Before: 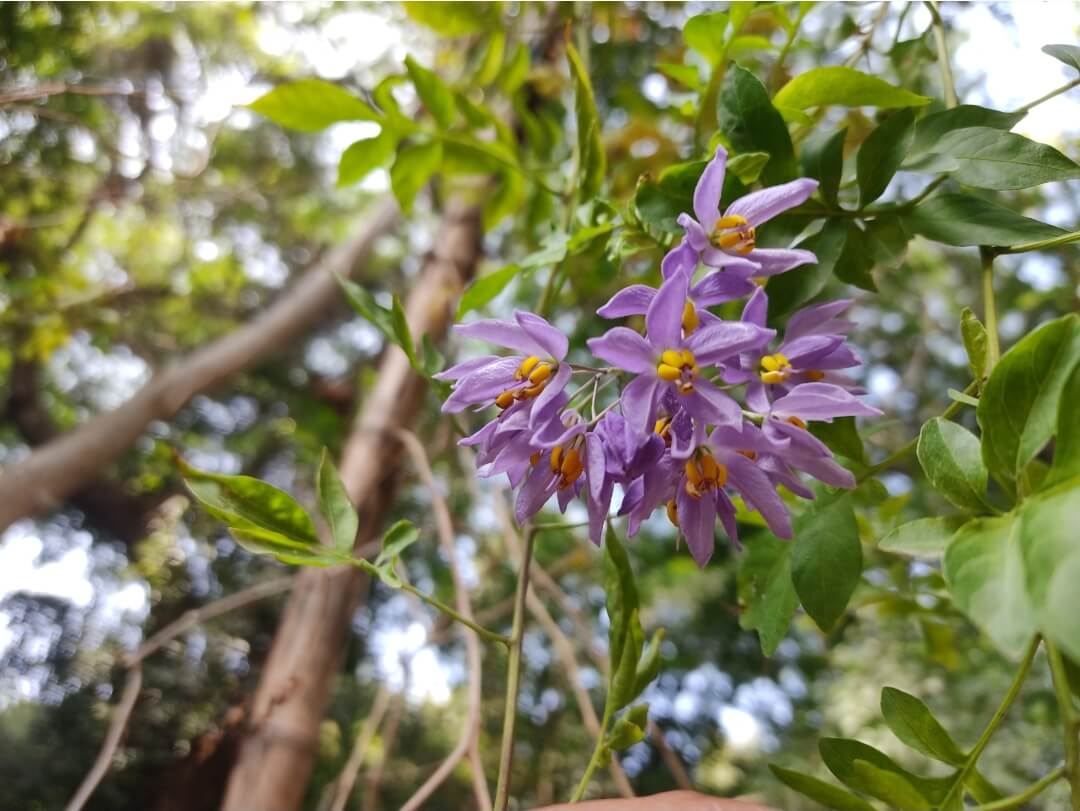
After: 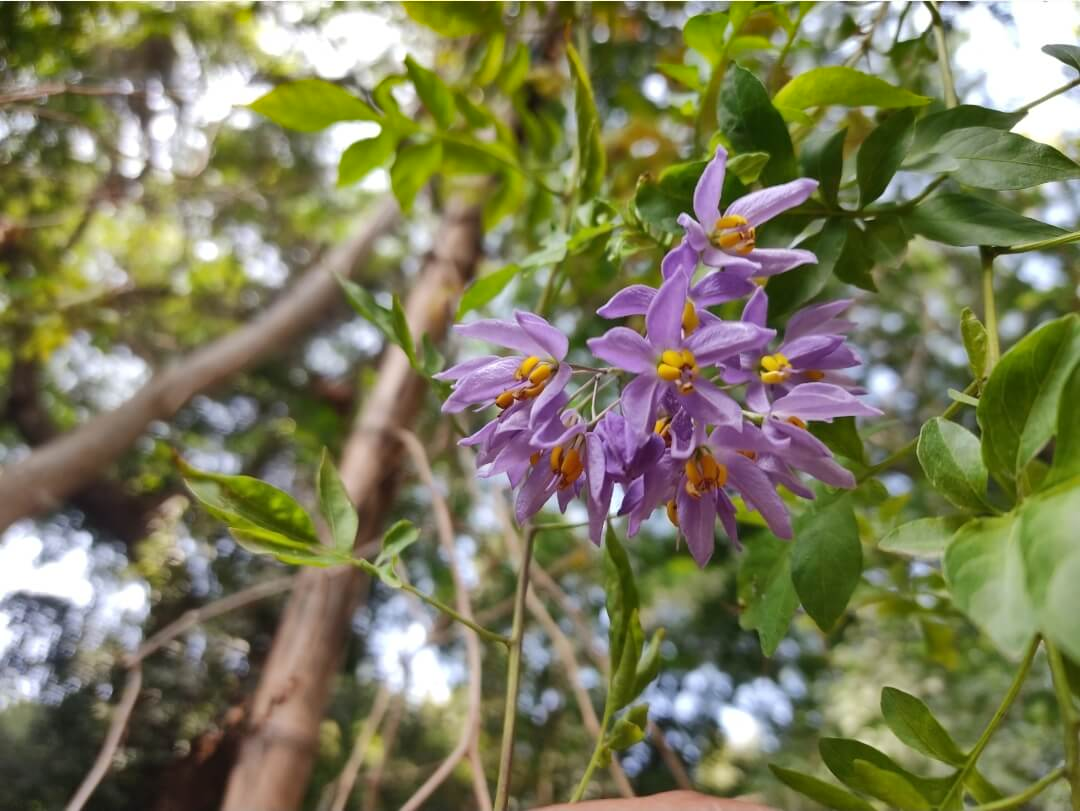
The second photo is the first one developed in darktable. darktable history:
shadows and highlights: white point adjustment 0.064, soften with gaussian
